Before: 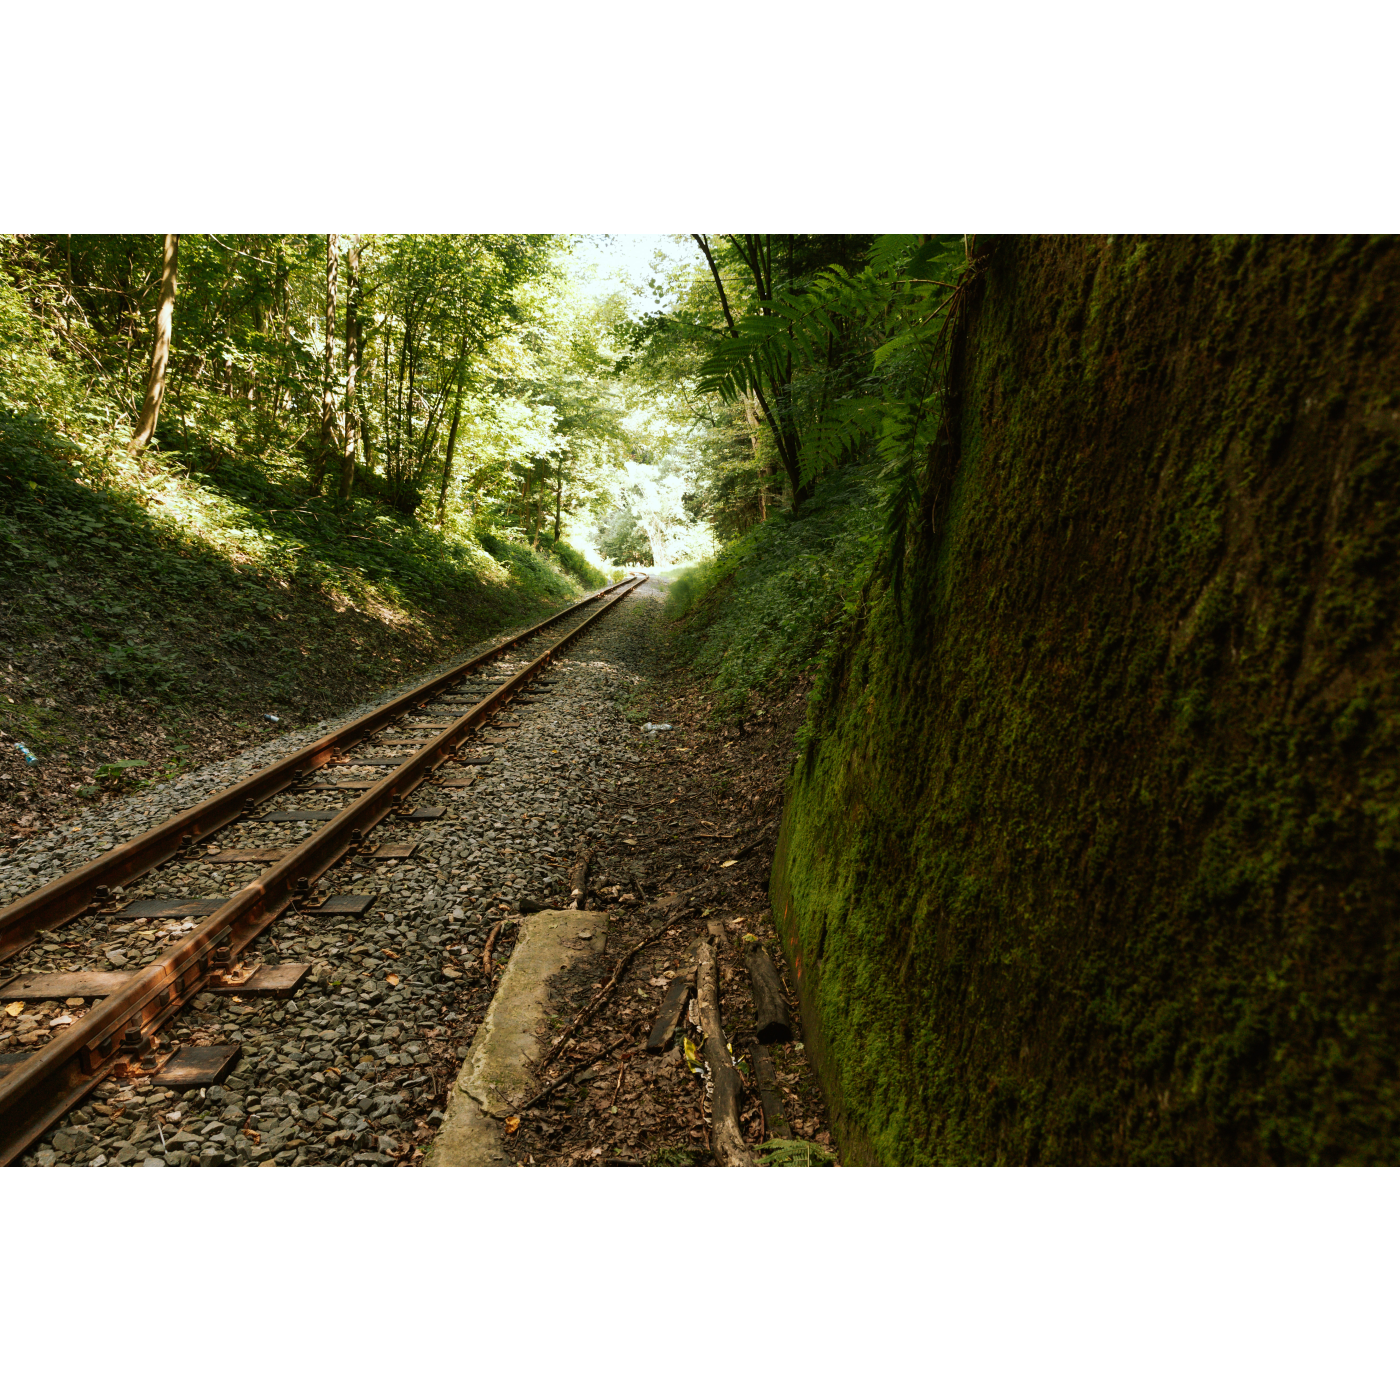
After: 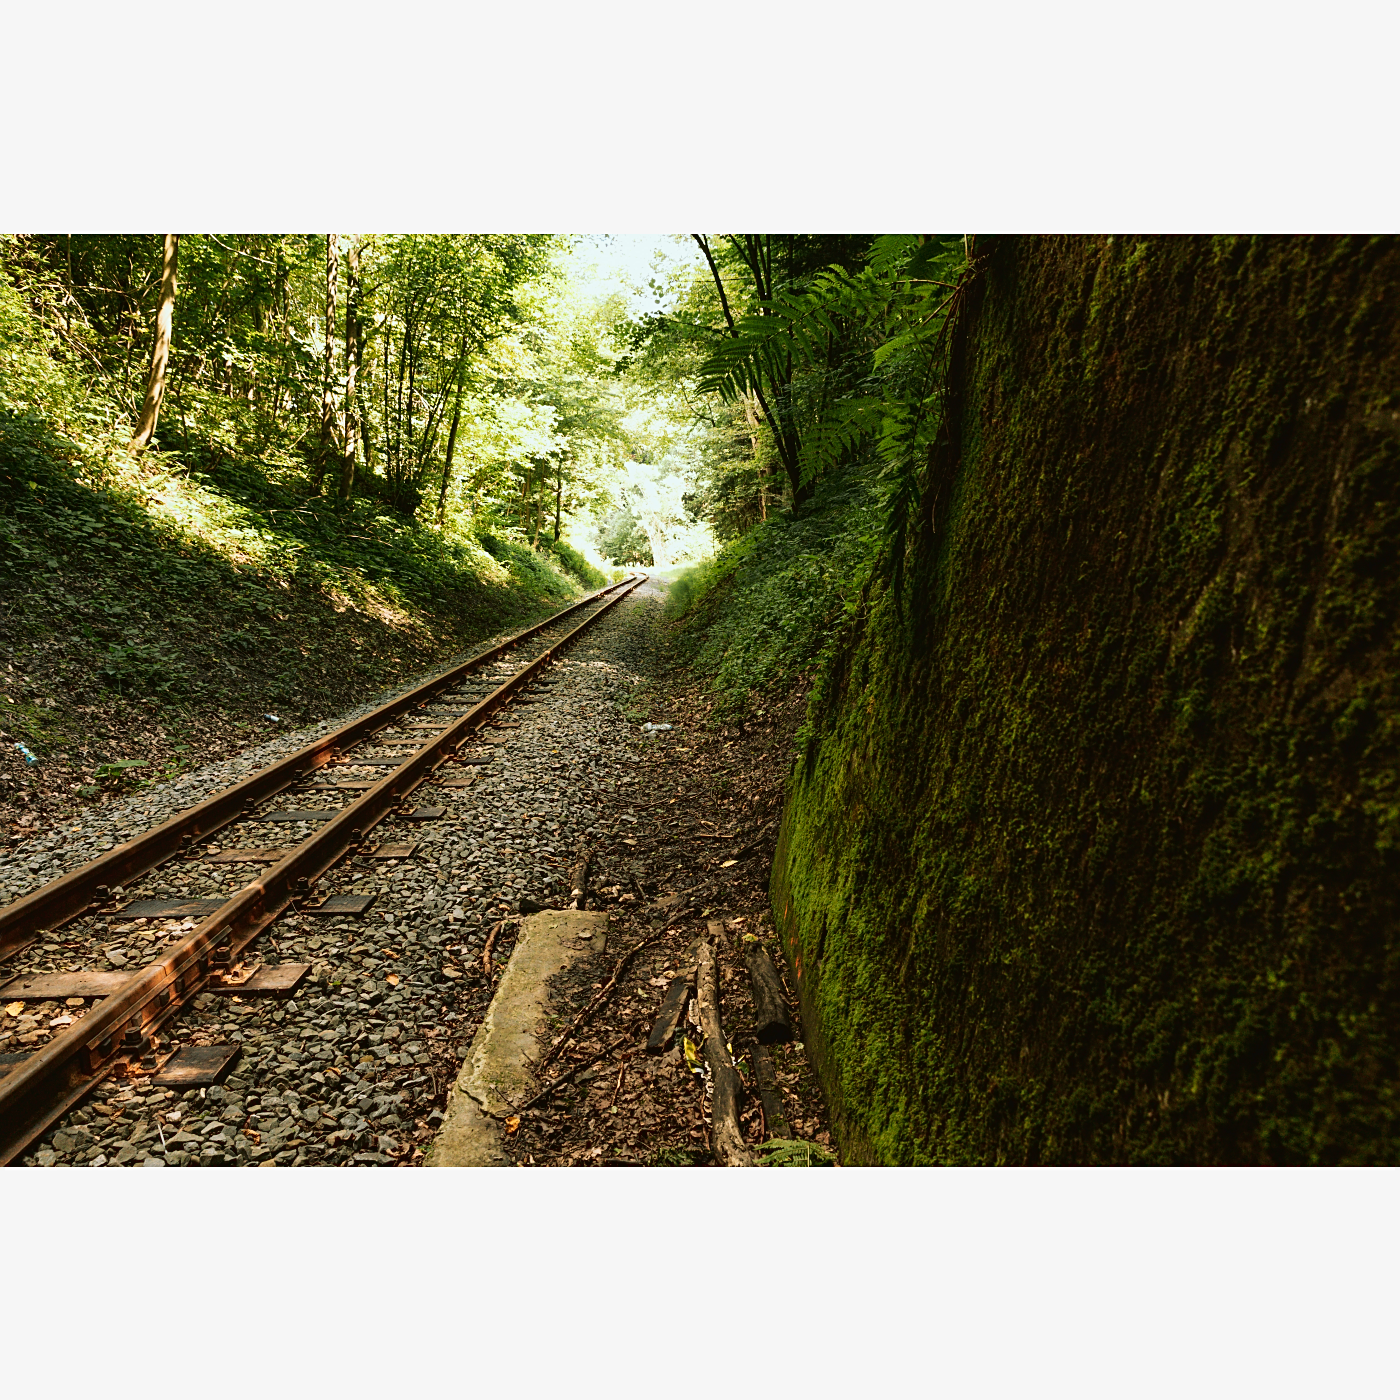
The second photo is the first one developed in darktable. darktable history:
tone curve: curves: ch0 [(0, 0.021) (0.049, 0.044) (0.152, 0.14) (0.328, 0.377) (0.473, 0.543) (0.641, 0.705) (0.85, 0.894) (1, 0.969)]; ch1 [(0, 0) (0.302, 0.331) (0.427, 0.433) (0.472, 0.47) (0.502, 0.503) (0.527, 0.521) (0.564, 0.58) (0.614, 0.626) (0.677, 0.701) (0.859, 0.885) (1, 1)]; ch2 [(0, 0) (0.33, 0.301) (0.447, 0.44) (0.487, 0.496) (0.502, 0.516) (0.535, 0.563) (0.565, 0.593) (0.618, 0.628) (1, 1)], color space Lab, linked channels, preserve colors none
sharpen: on, module defaults
